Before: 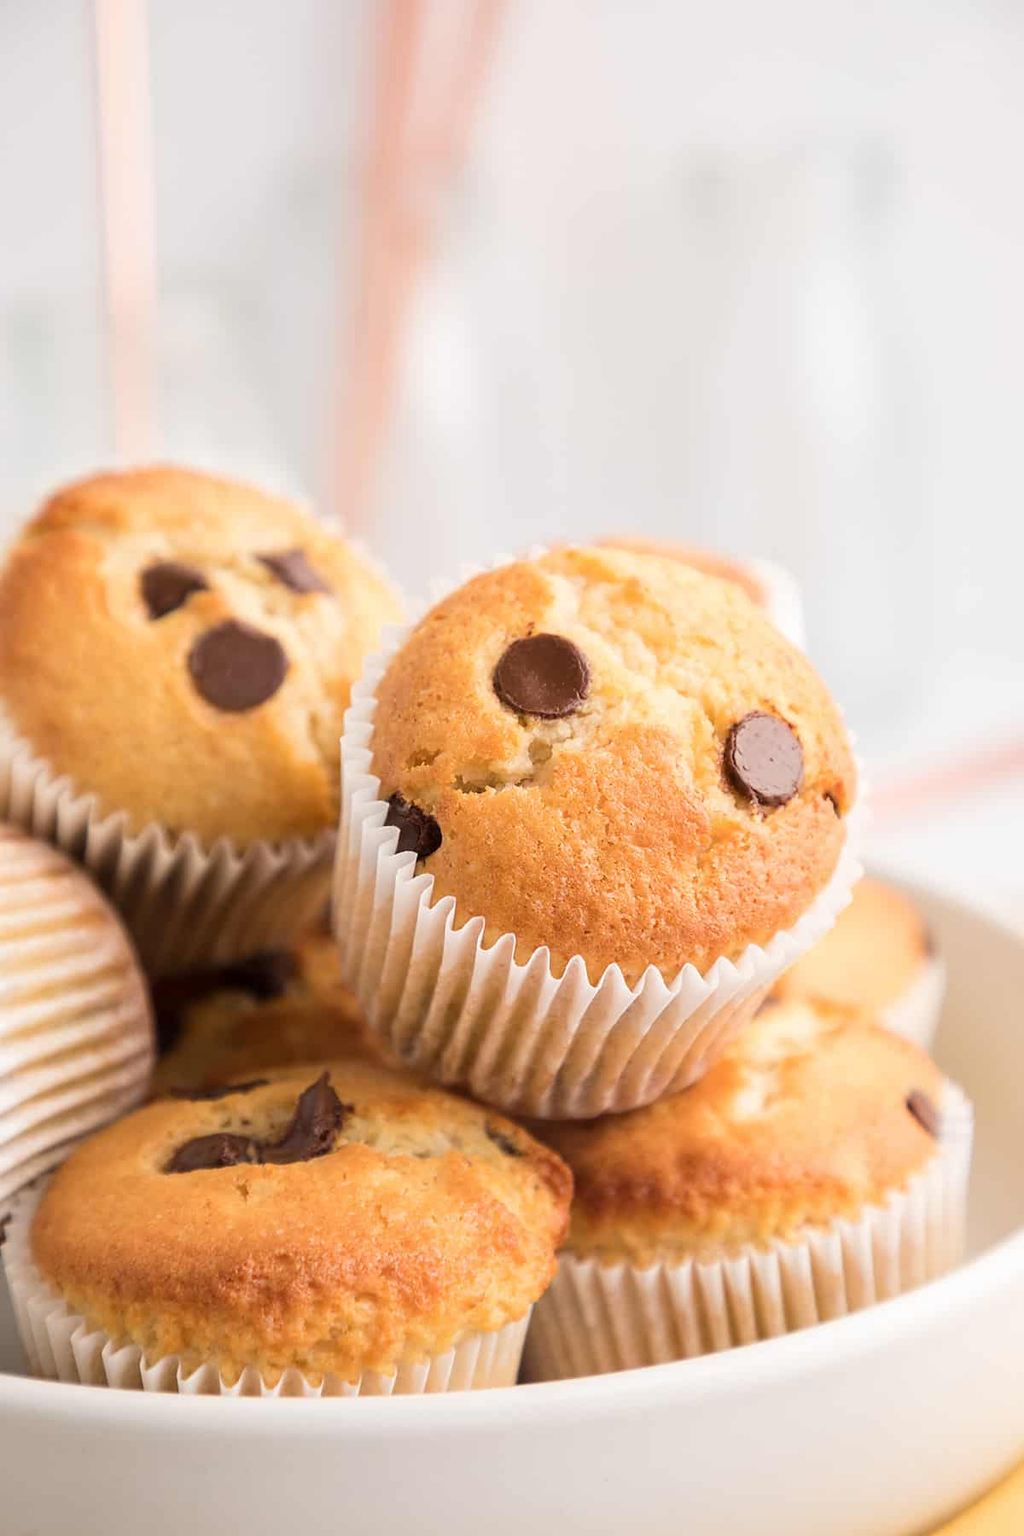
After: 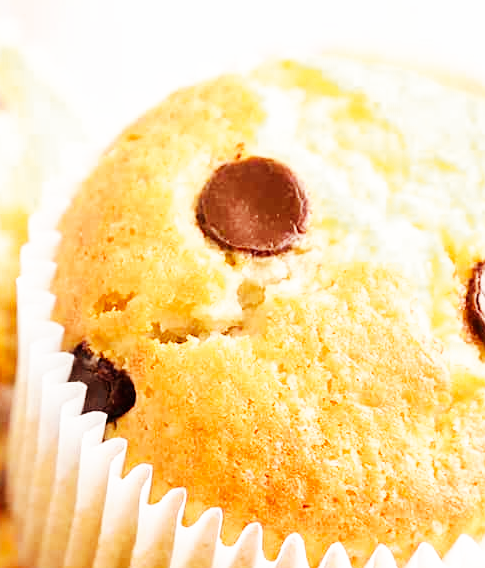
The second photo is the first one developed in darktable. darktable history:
base curve: curves: ch0 [(0, 0) (0.007, 0.004) (0.027, 0.03) (0.046, 0.07) (0.207, 0.54) (0.442, 0.872) (0.673, 0.972) (1, 1)], preserve colors none
tone equalizer: -8 EV 0 EV, -7 EV 0.003 EV, -6 EV -0.005 EV, -5 EV -0.011 EV, -4 EV -0.054 EV, -3 EV -0.201 EV, -2 EV -0.244 EV, -1 EV 0.086 EV, +0 EV 0.277 EV, edges refinement/feathering 500, mask exposure compensation -1.57 EV, preserve details no
crop: left 31.91%, top 32.577%, right 27.623%, bottom 35.823%
color zones: curves: ch0 [(0.25, 0.5) (0.347, 0.092) (0.75, 0.5)]; ch1 [(0.25, 0.5) (0.33, 0.51) (0.75, 0.5)]
